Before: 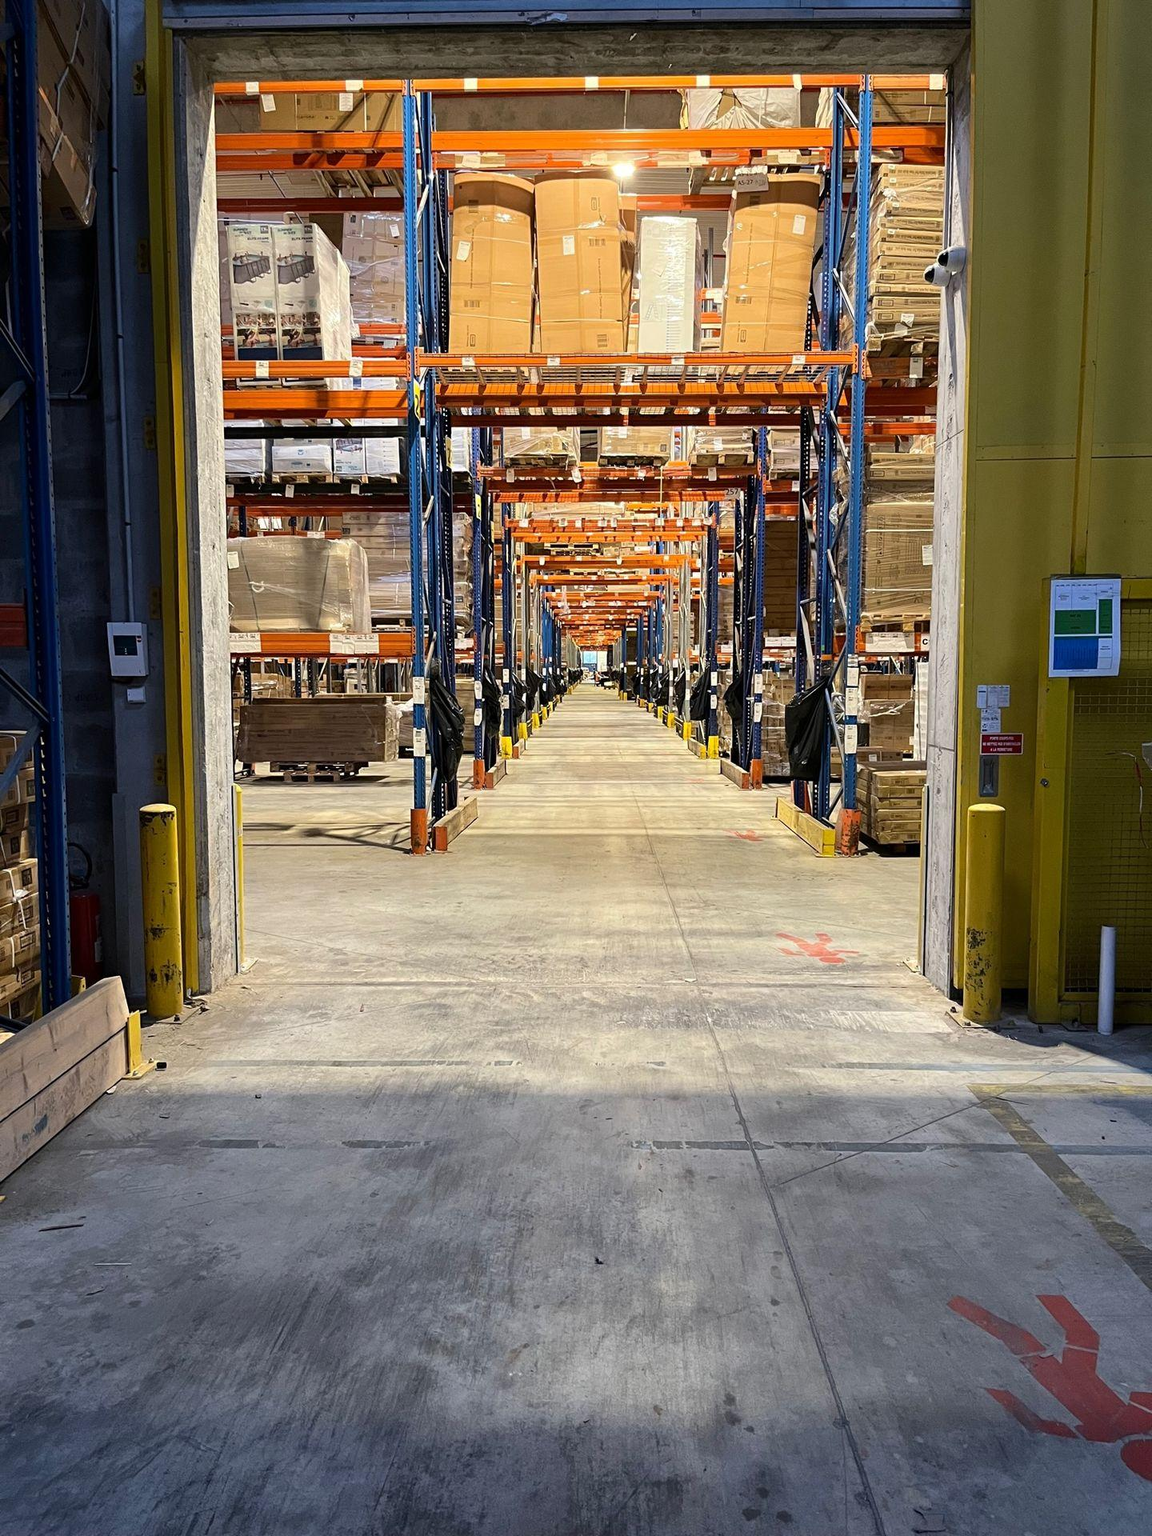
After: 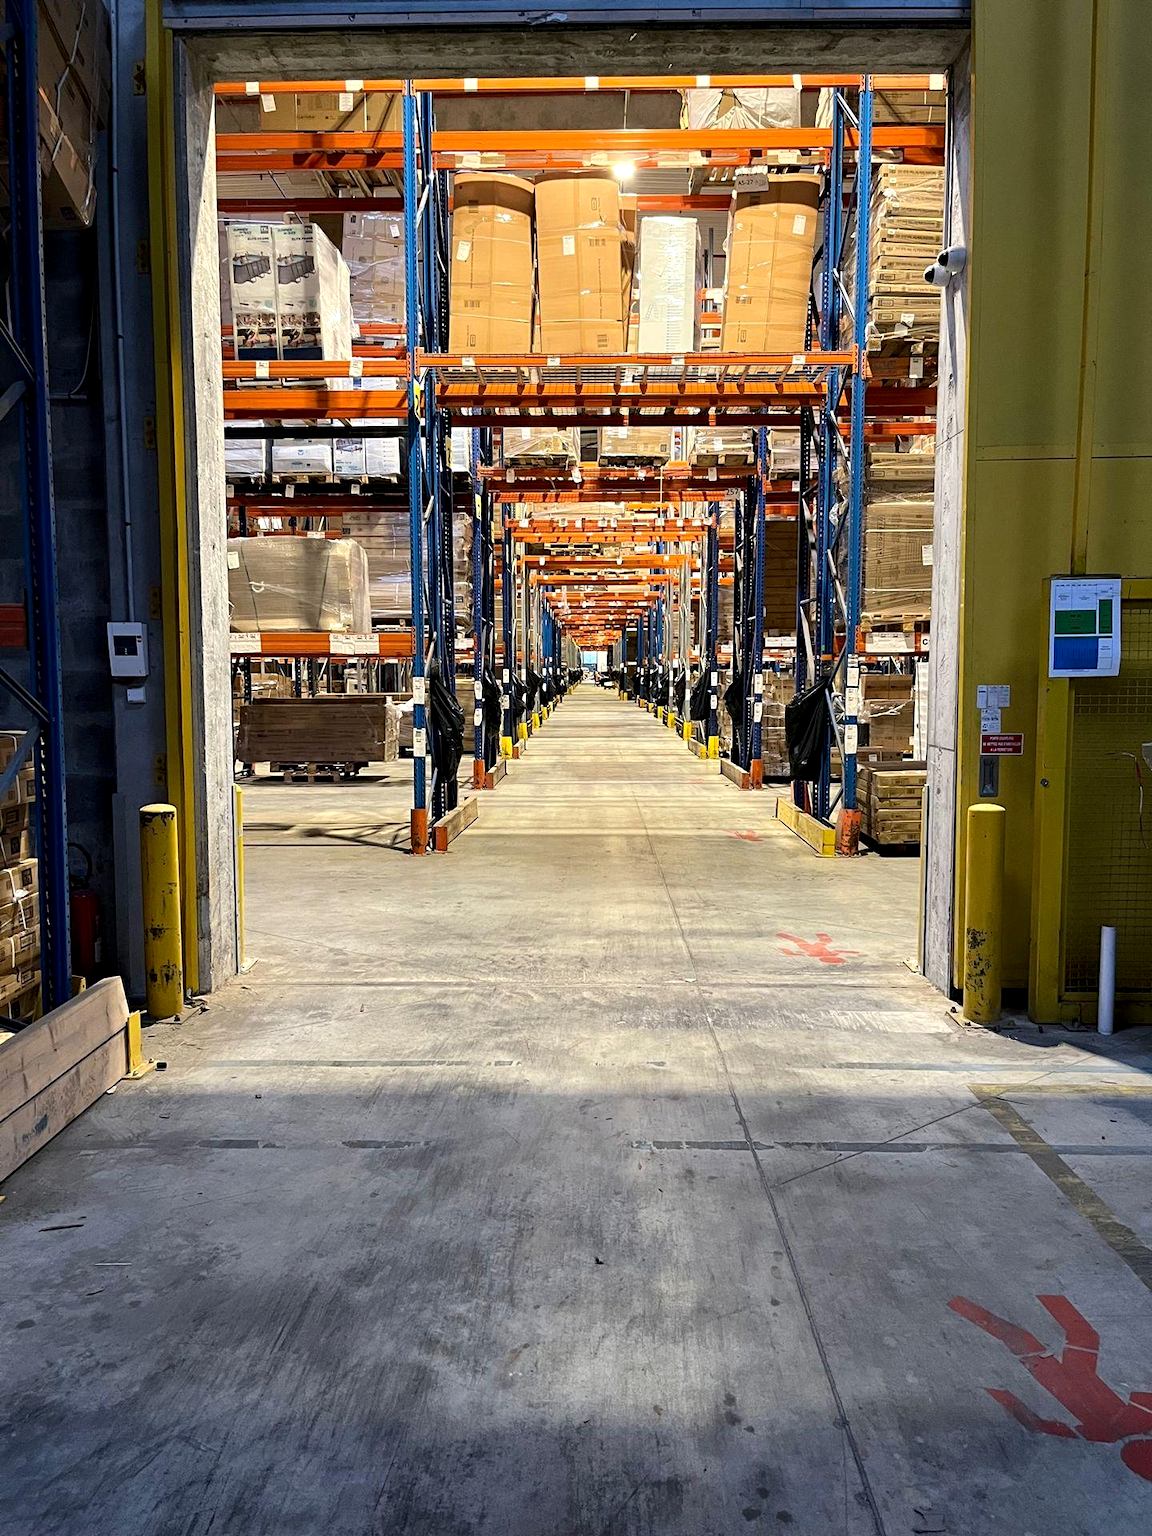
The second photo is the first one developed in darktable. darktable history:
contrast equalizer: octaves 7, y [[0.6 ×6], [0.55 ×6], [0 ×6], [0 ×6], [0 ×6]], mix 0.35
tone equalizer: on, module defaults
